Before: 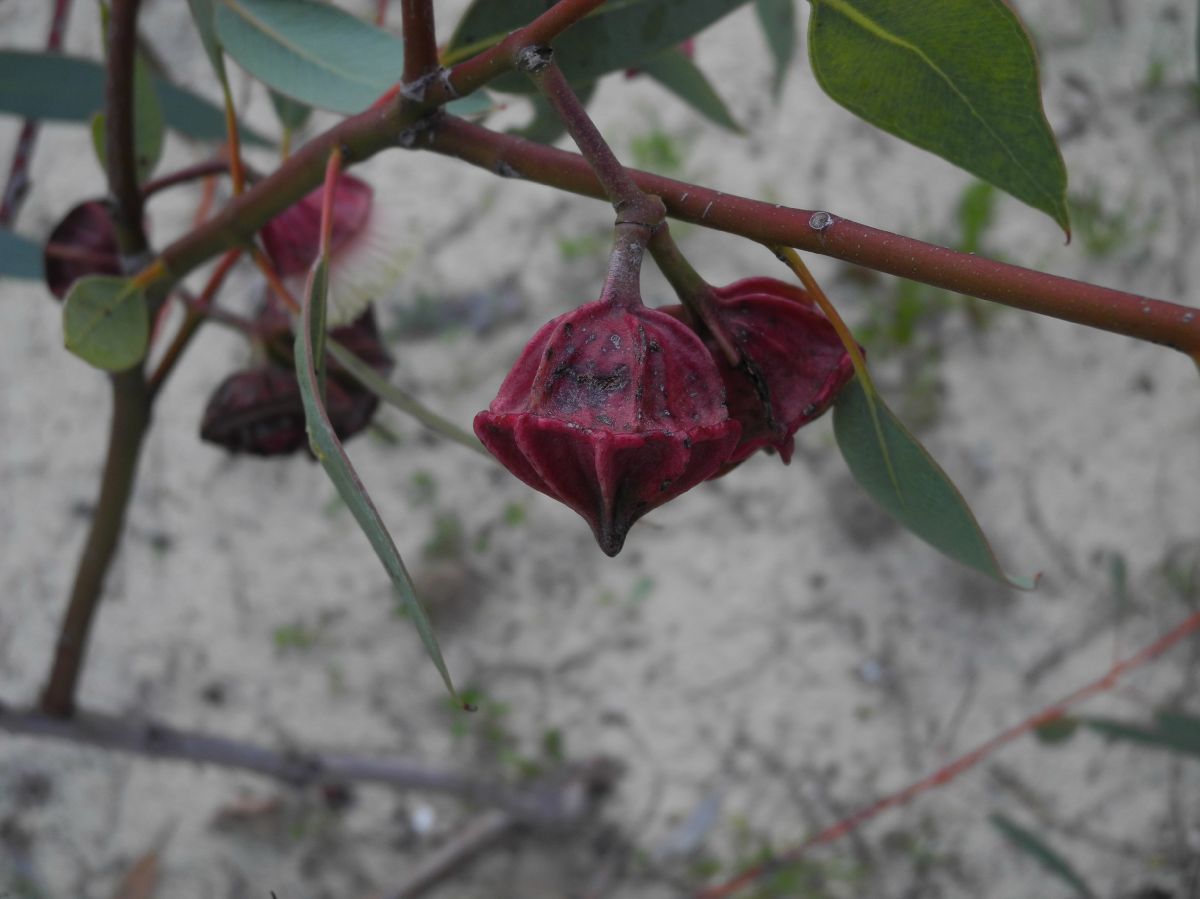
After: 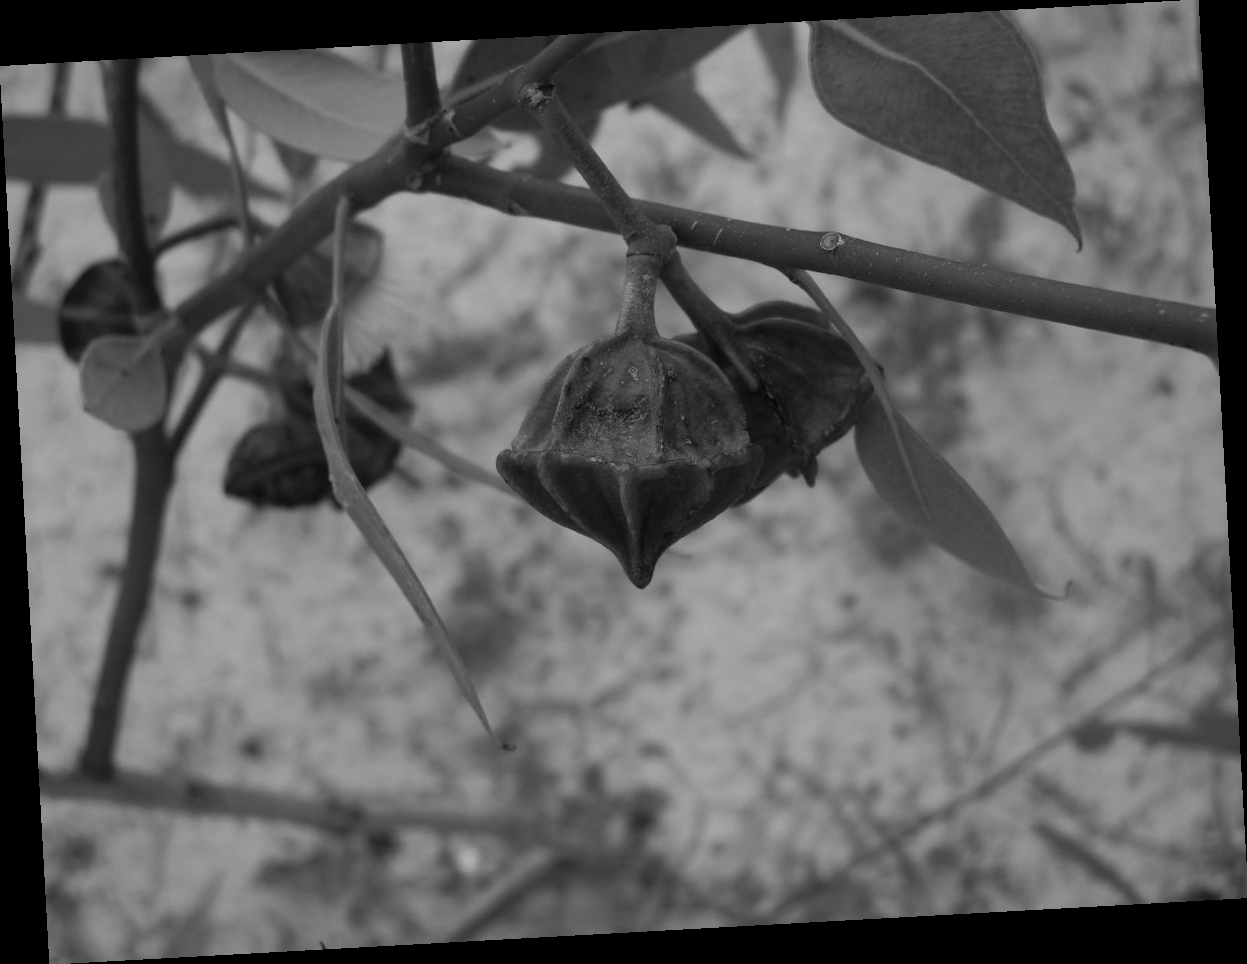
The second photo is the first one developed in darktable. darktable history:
rotate and perspective: rotation -3.18°, automatic cropping off
monochrome: on, module defaults
